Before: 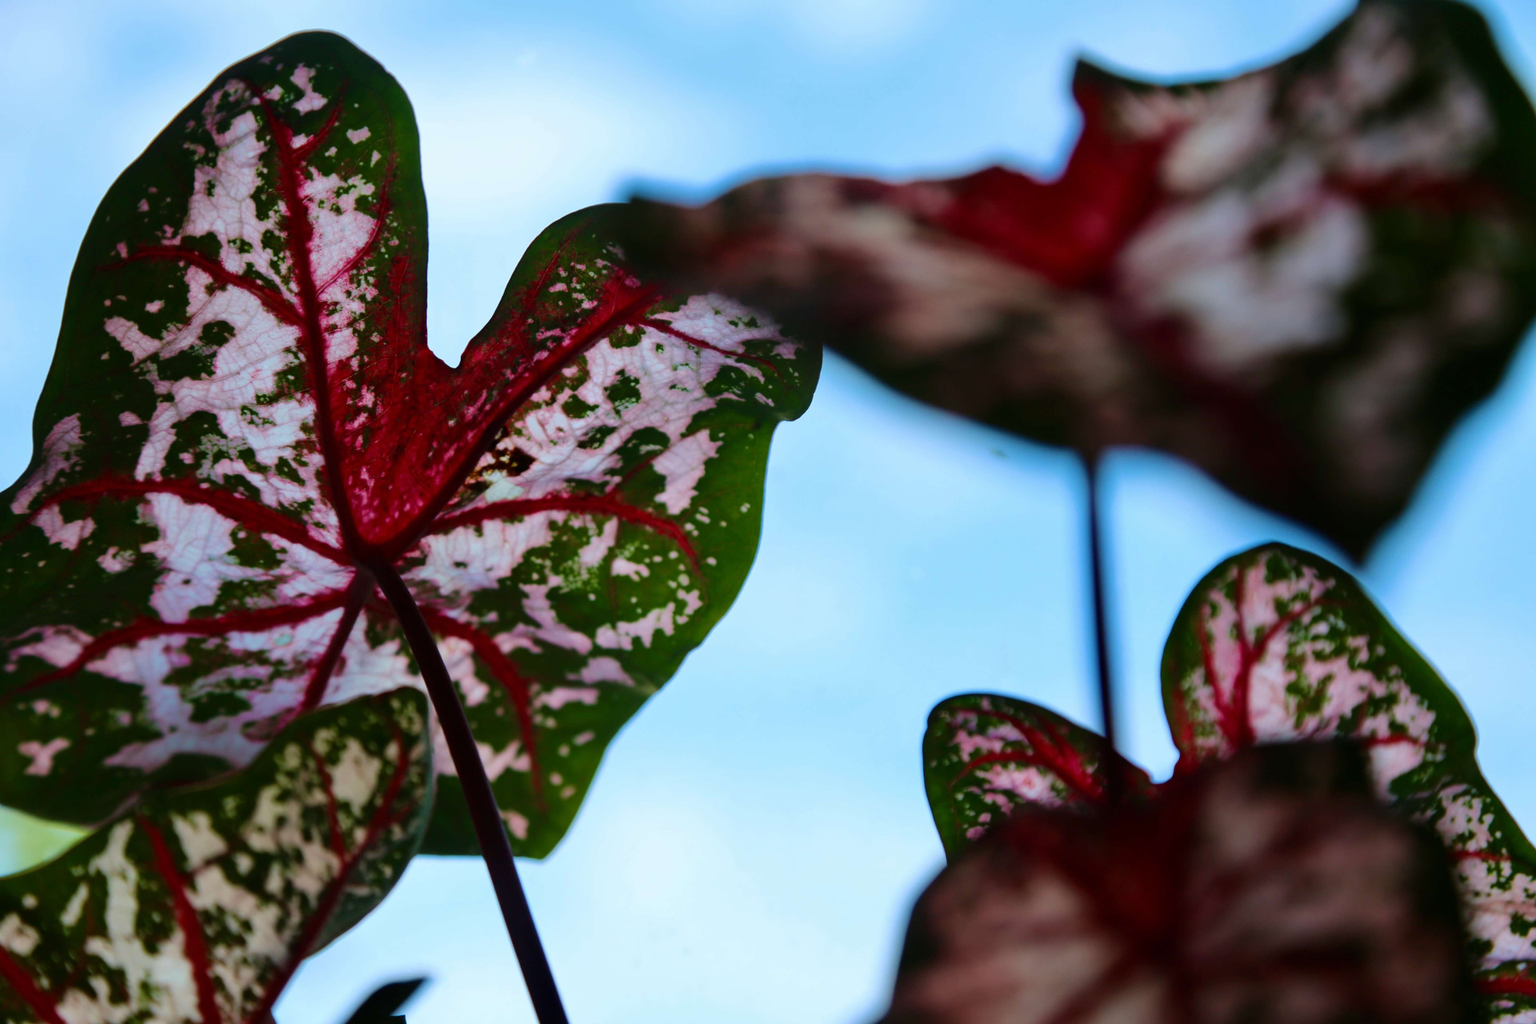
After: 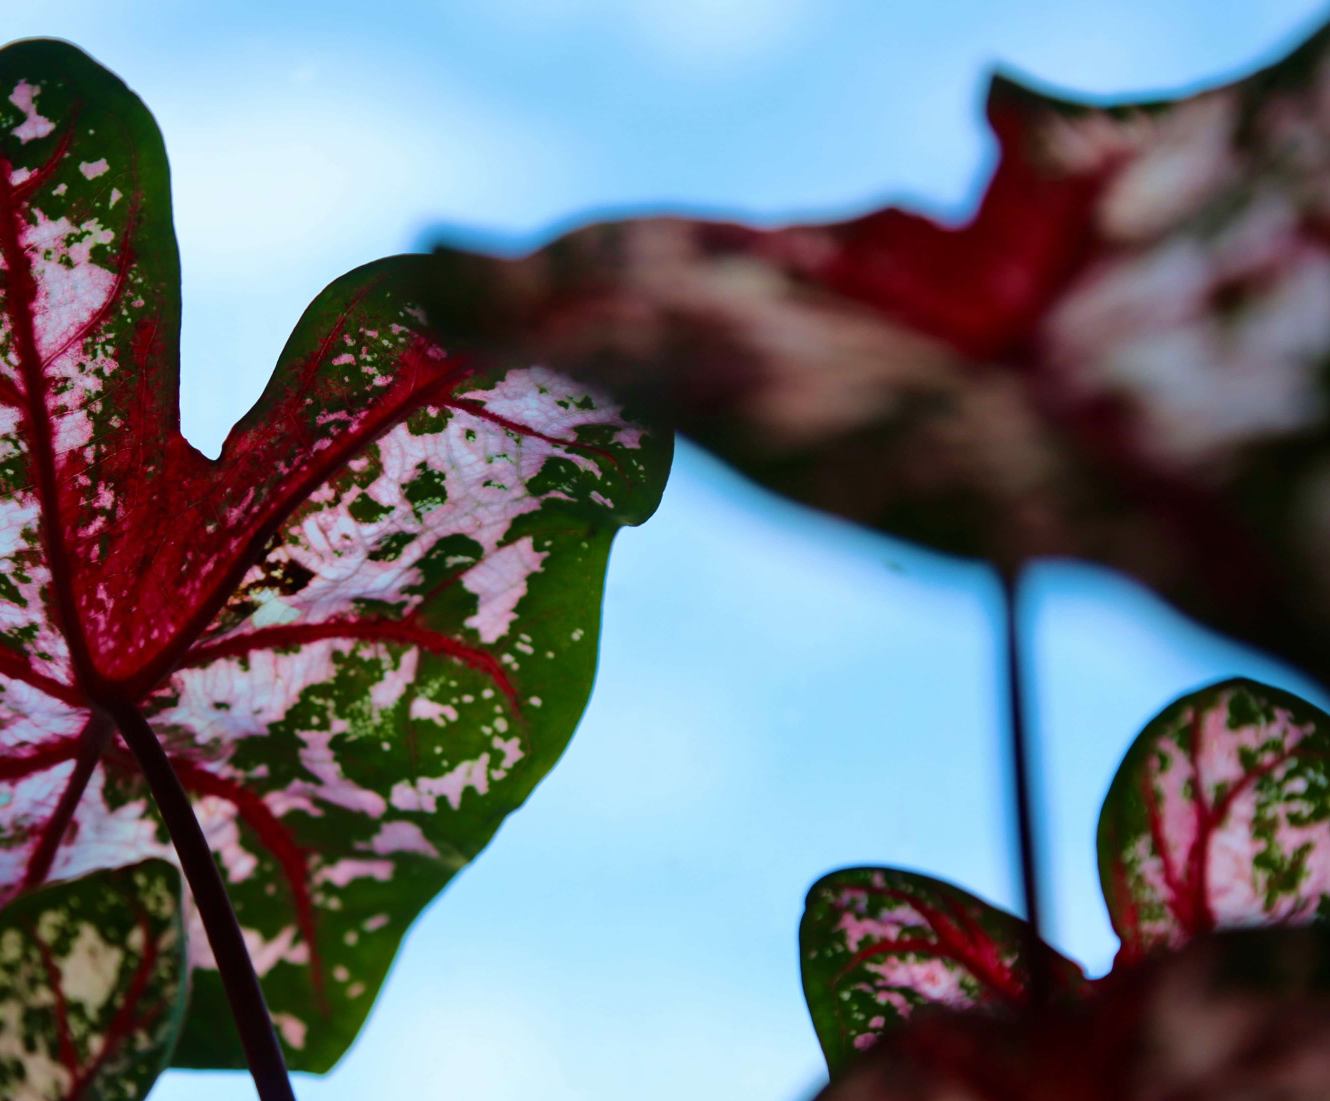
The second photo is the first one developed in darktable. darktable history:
velvia: on, module defaults
crop: left 18.479%, right 12.2%, bottom 13.971%
